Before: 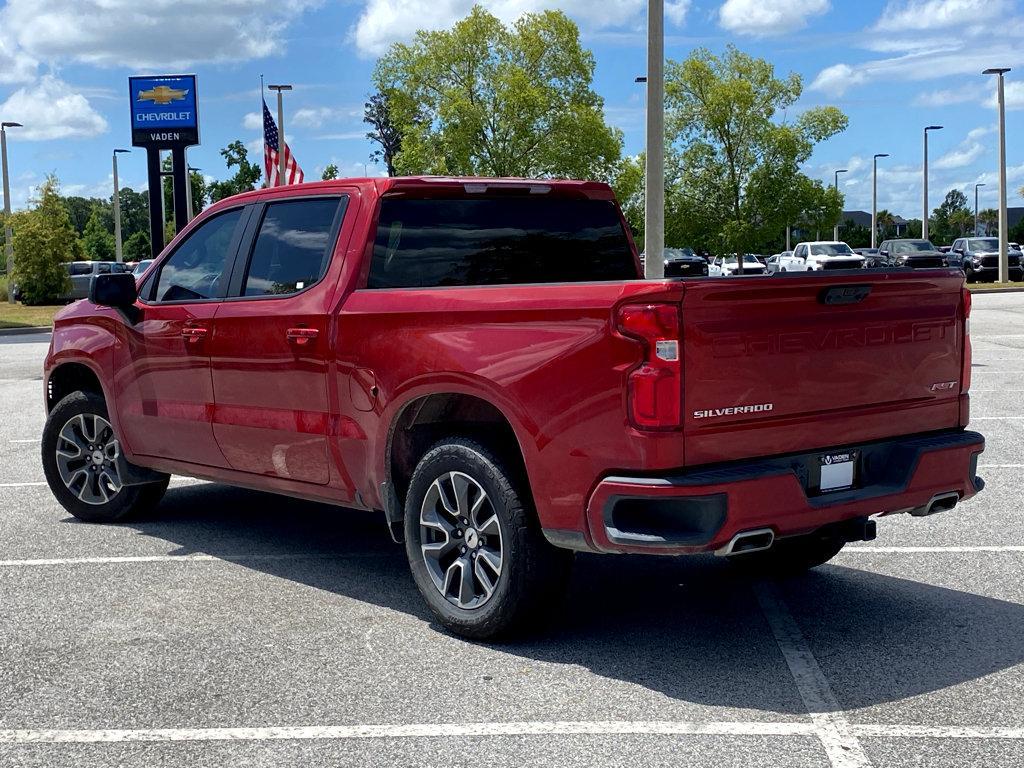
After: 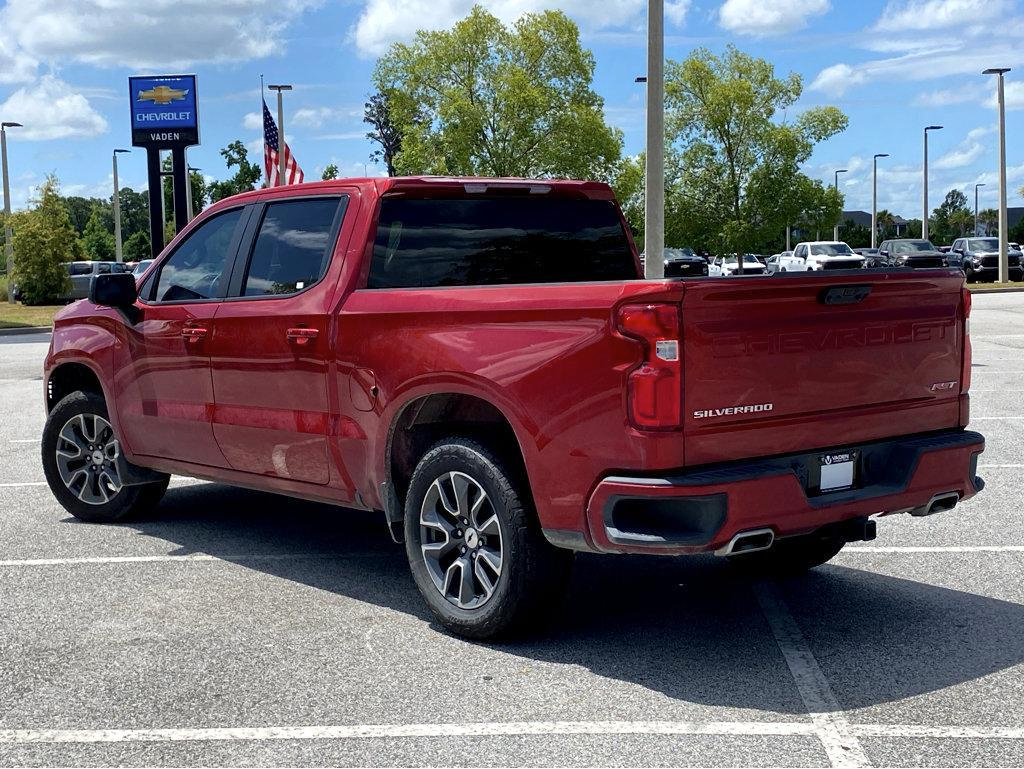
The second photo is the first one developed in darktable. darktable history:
color zones: curves: ch0 [(0, 0.613) (0.01, 0.613) (0.245, 0.448) (0.498, 0.529) (0.642, 0.665) (0.879, 0.777) (0.99, 0.613)]; ch1 [(0, 0) (0.143, 0) (0.286, 0) (0.429, 0) (0.571, 0) (0.714, 0) (0.857, 0)], mix -93.41%
tone equalizer: on, module defaults
base curve: curves: ch0 [(0, 0) (0.472, 0.508) (1, 1)]
